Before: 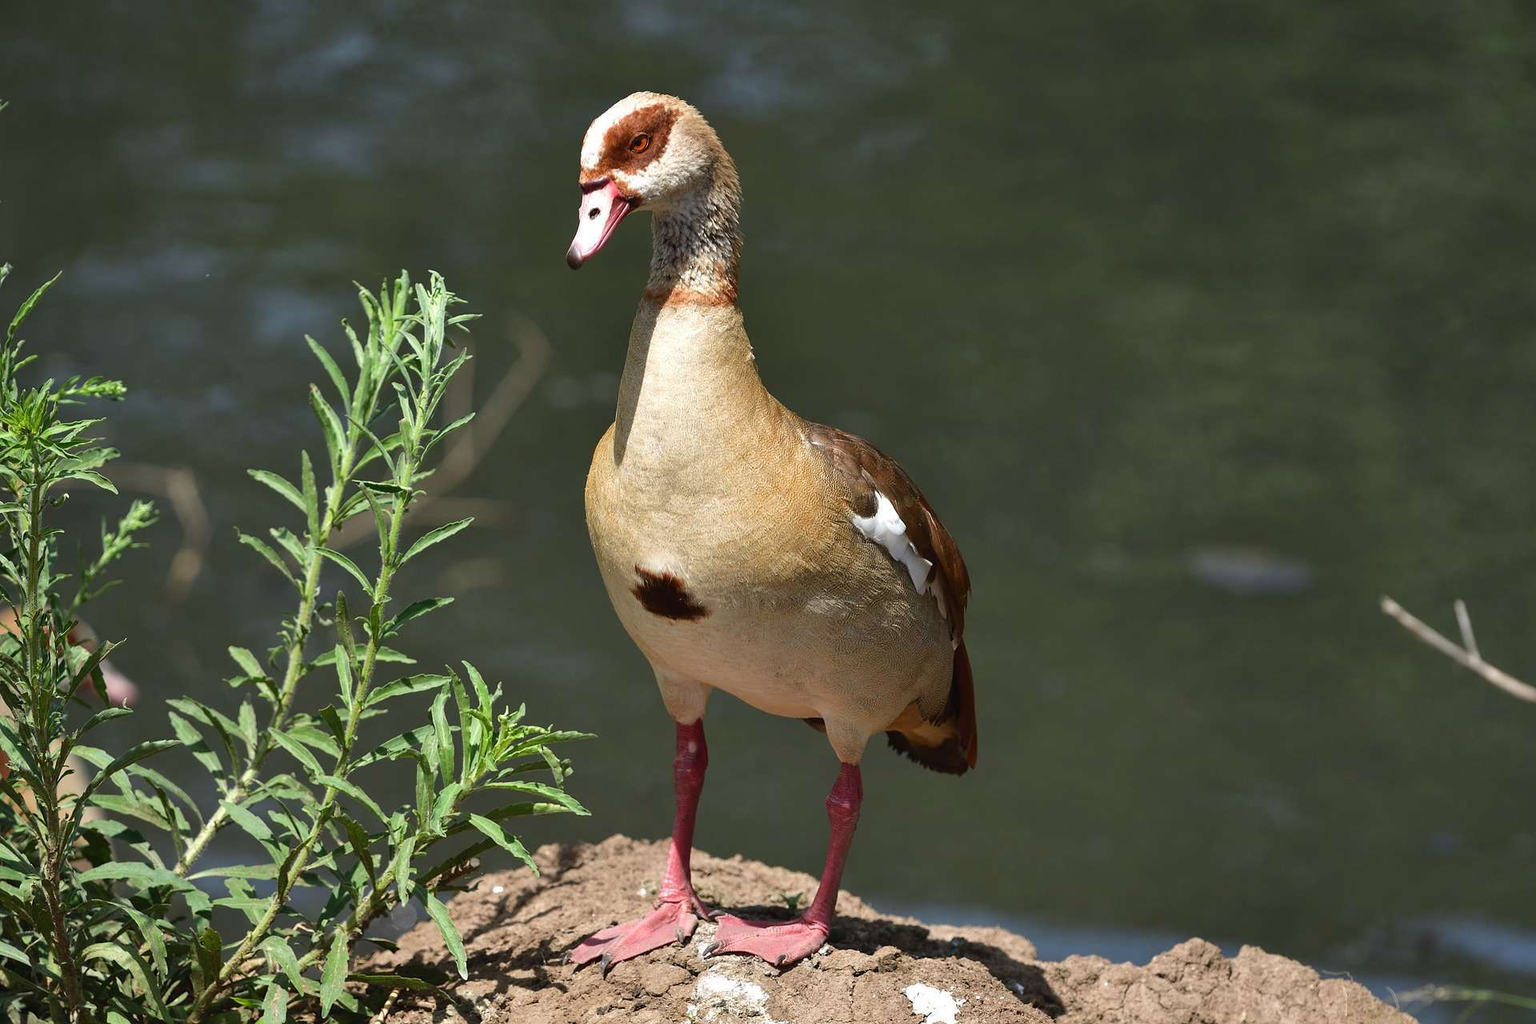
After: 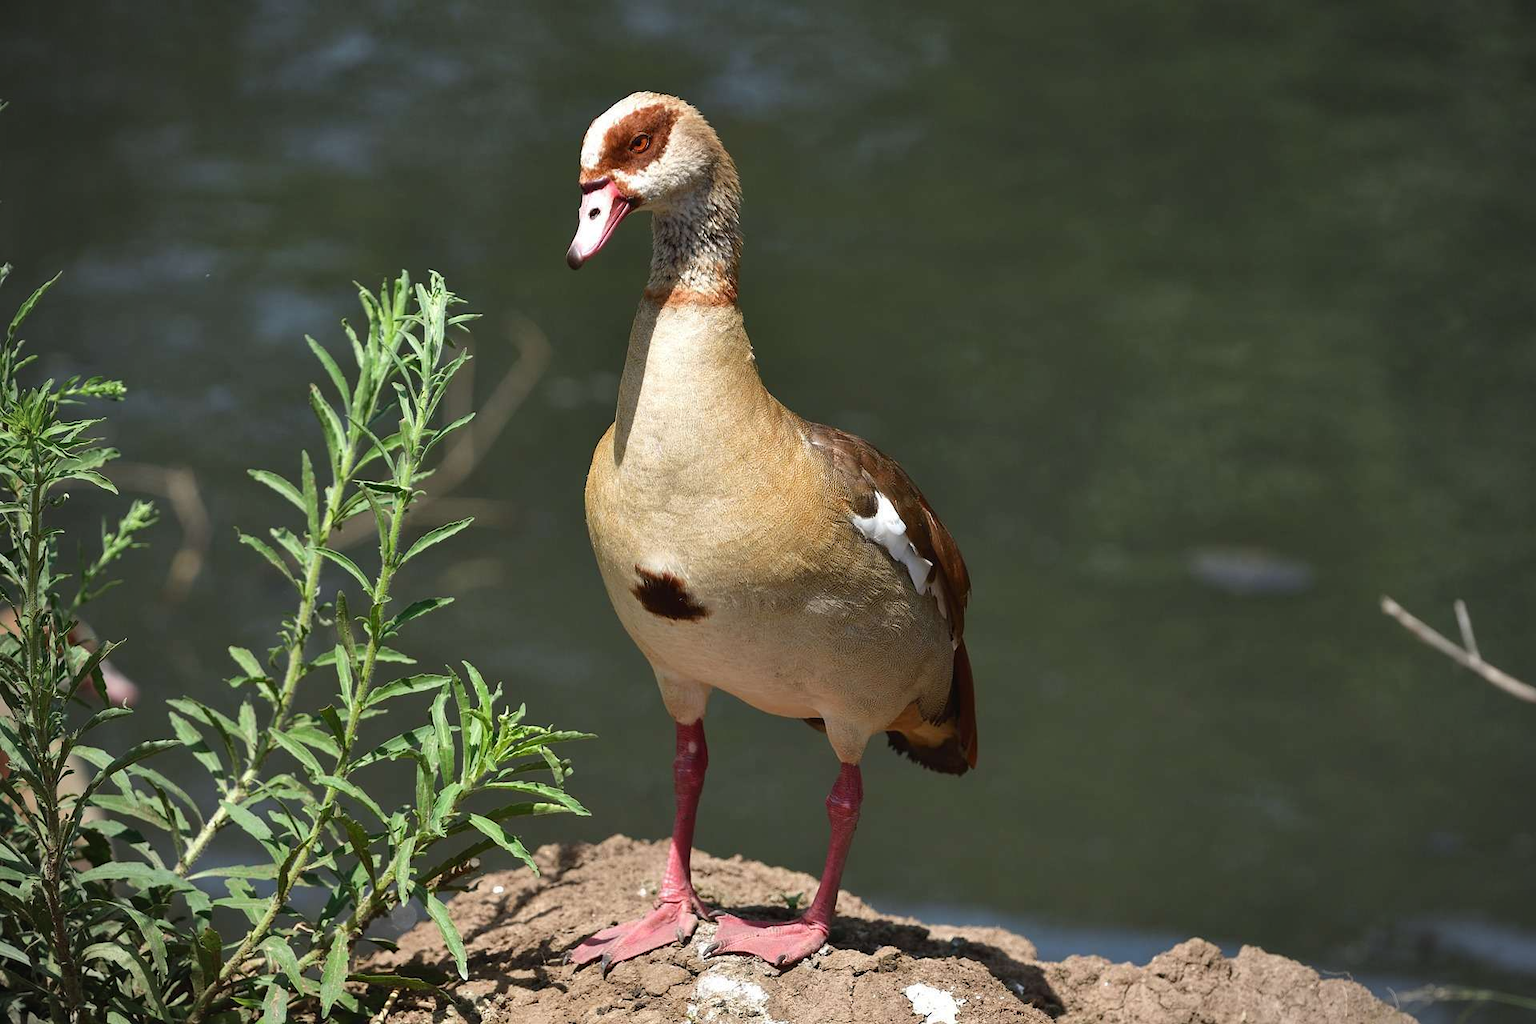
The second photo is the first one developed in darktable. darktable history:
vignetting: fall-off radius 60.65%
exposure: black level correction 0, compensate exposure bias true, compensate highlight preservation false
